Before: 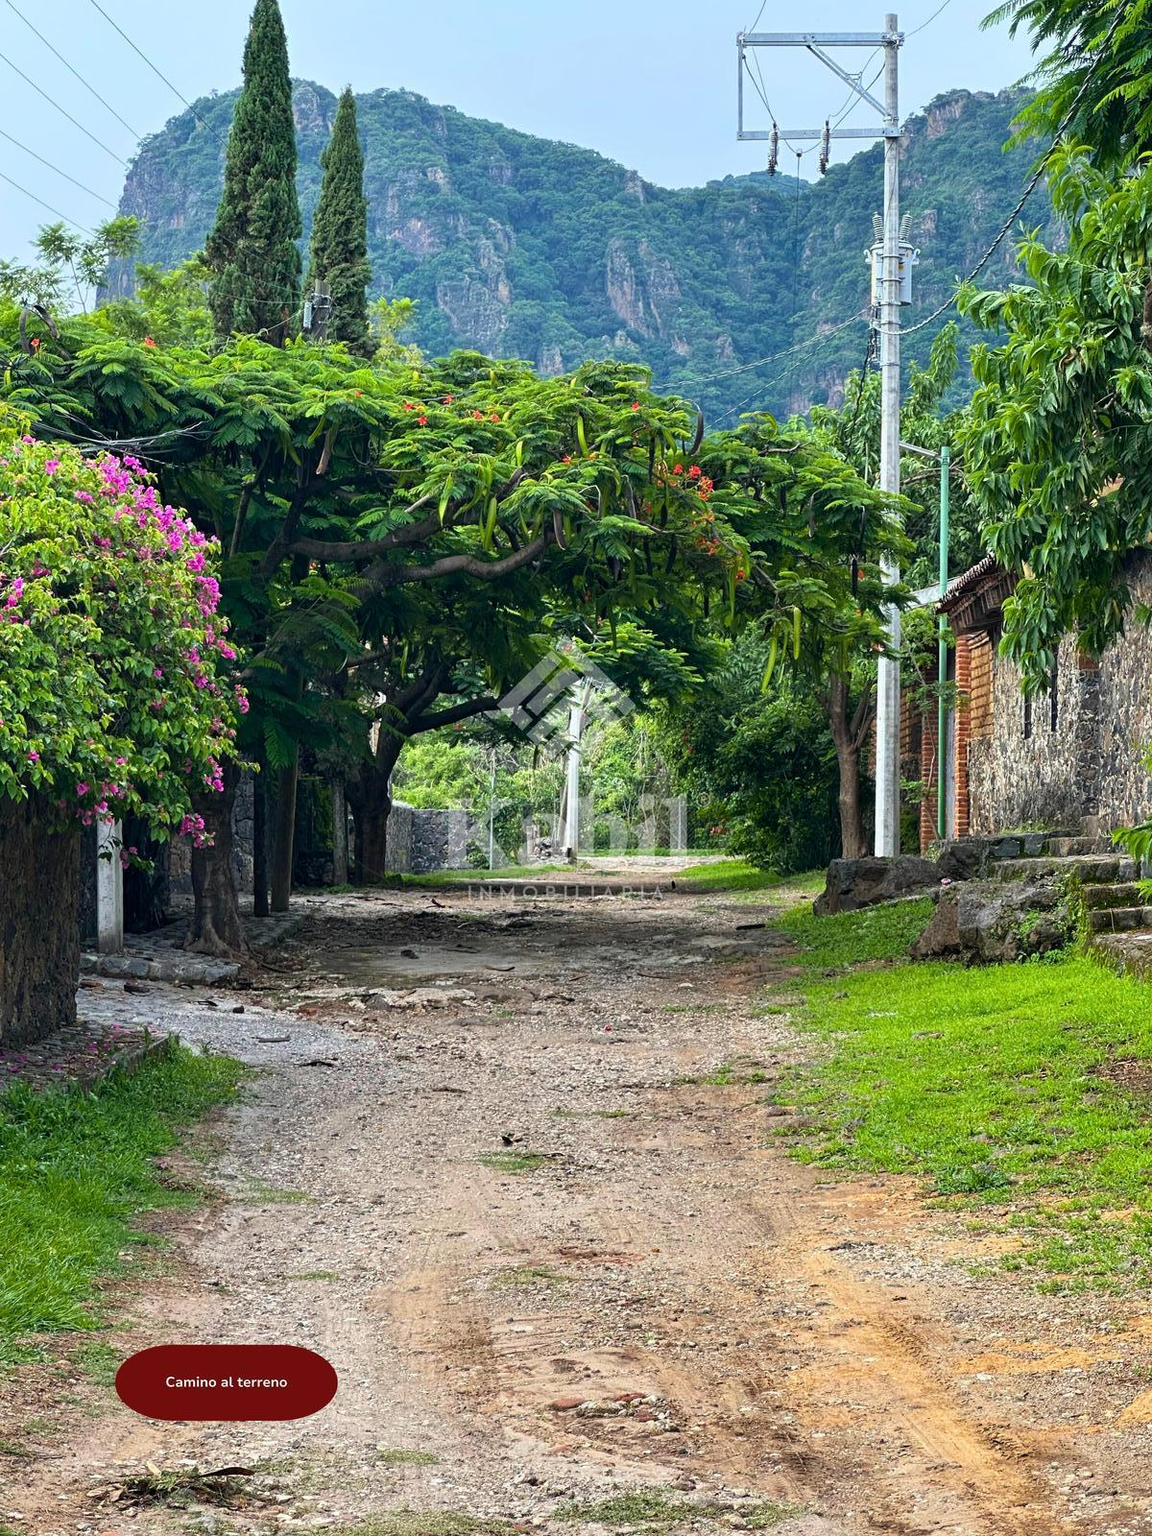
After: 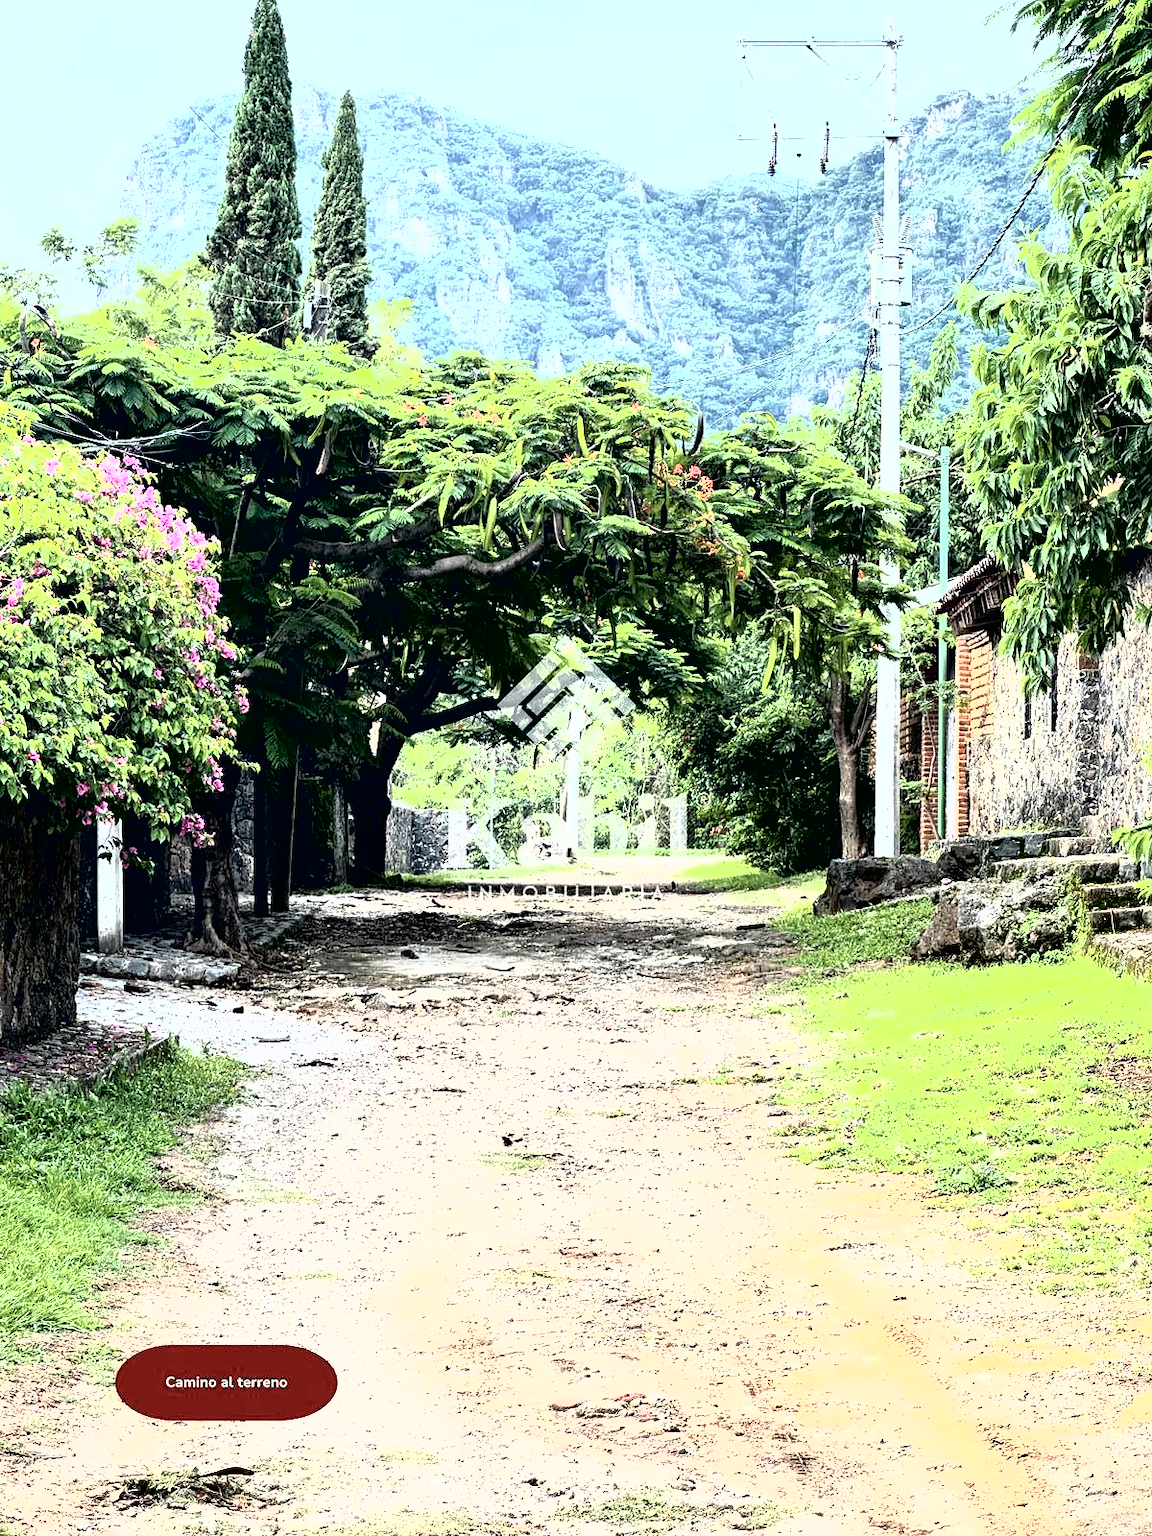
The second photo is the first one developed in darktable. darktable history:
tone curve: curves: ch0 [(0, 0) (0.003, 0.01) (0.011, 0.011) (0.025, 0.008) (0.044, 0.007) (0.069, 0.006) (0.1, 0.005) (0.136, 0.015) (0.177, 0.094) (0.224, 0.241) (0.277, 0.369) (0.335, 0.5) (0.399, 0.648) (0.468, 0.811) (0.543, 0.975) (0.623, 0.989) (0.709, 0.989) (0.801, 0.99) (0.898, 0.99) (1, 1)], color space Lab, independent channels, preserve colors none
